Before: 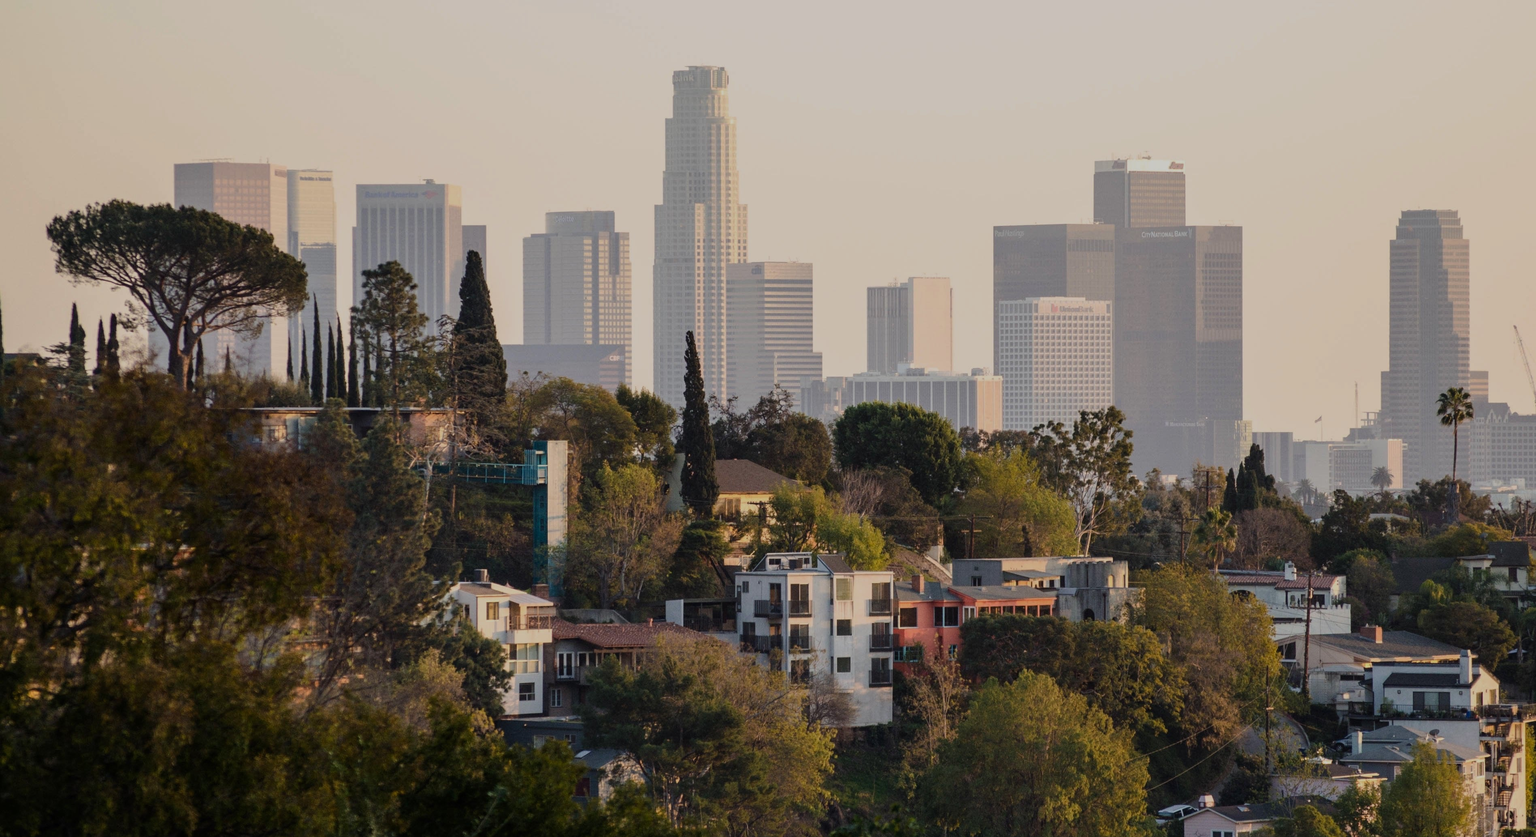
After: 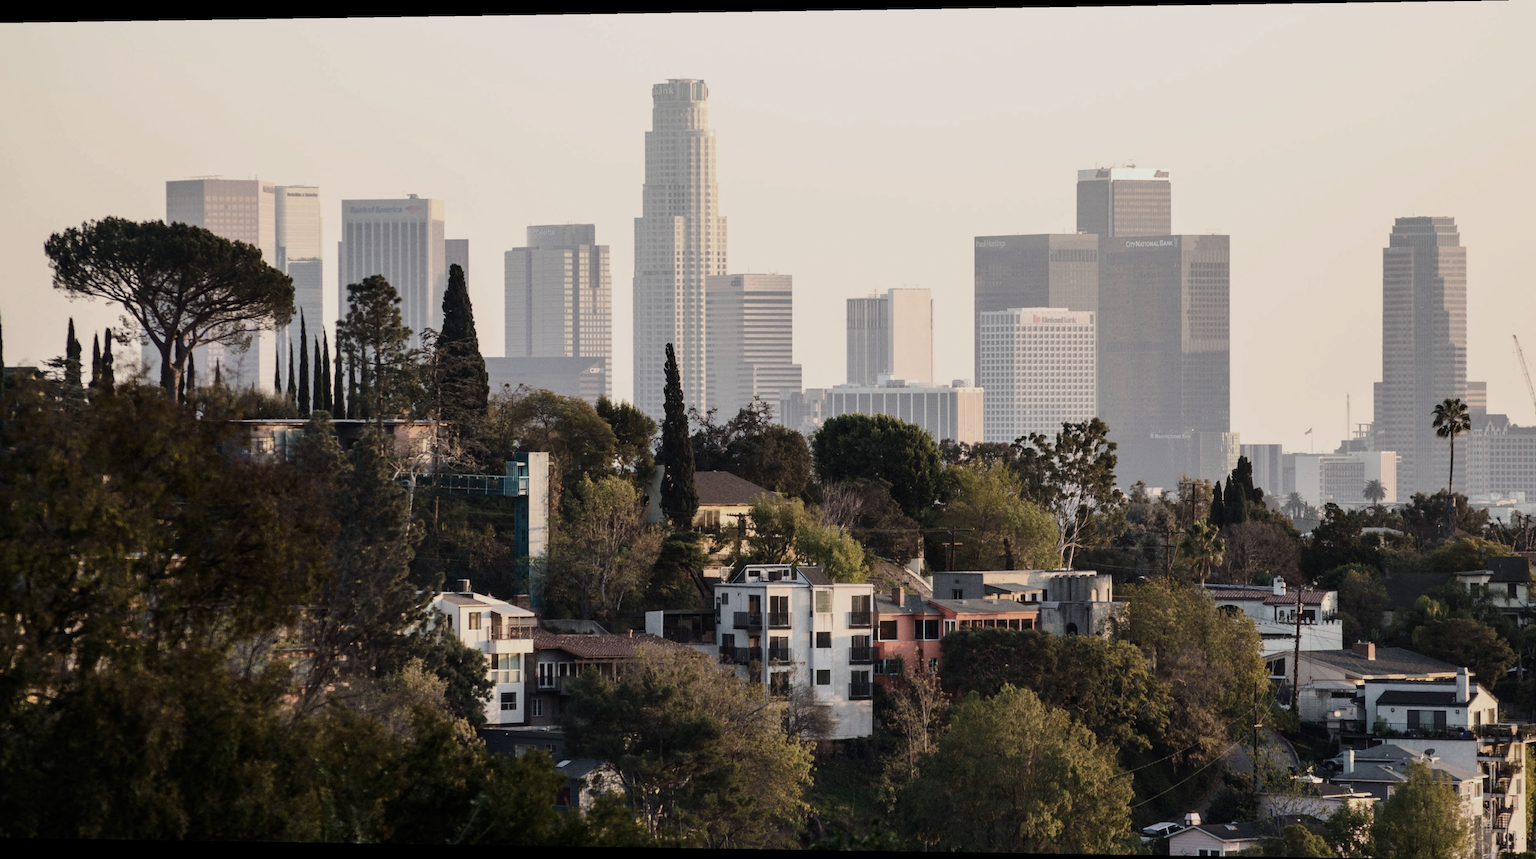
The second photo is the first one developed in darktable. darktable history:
contrast brightness saturation: contrast 0.1, saturation -0.3
tone equalizer: -8 EV -0.417 EV, -7 EV -0.389 EV, -6 EV -0.333 EV, -5 EV -0.222 EV, -3 EV 0.222 EV, -2 EV 0.333 EV, -1 EV 0.389 EV, +0 EV 0.417 EV, edges refinement/feathering 500, mask exposure compensation -1.57 EV, preserve details no
rotate and perspective: lens shift (horizontal) -0.055, automatic cropping off
